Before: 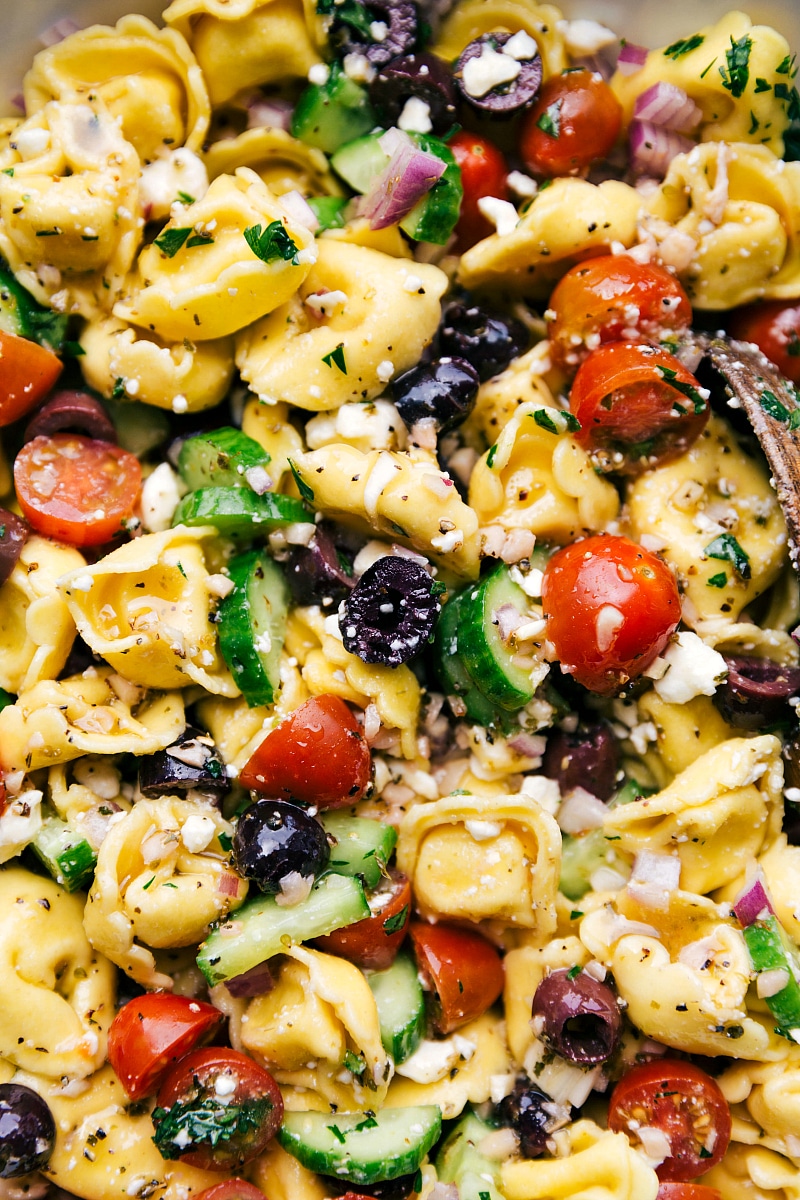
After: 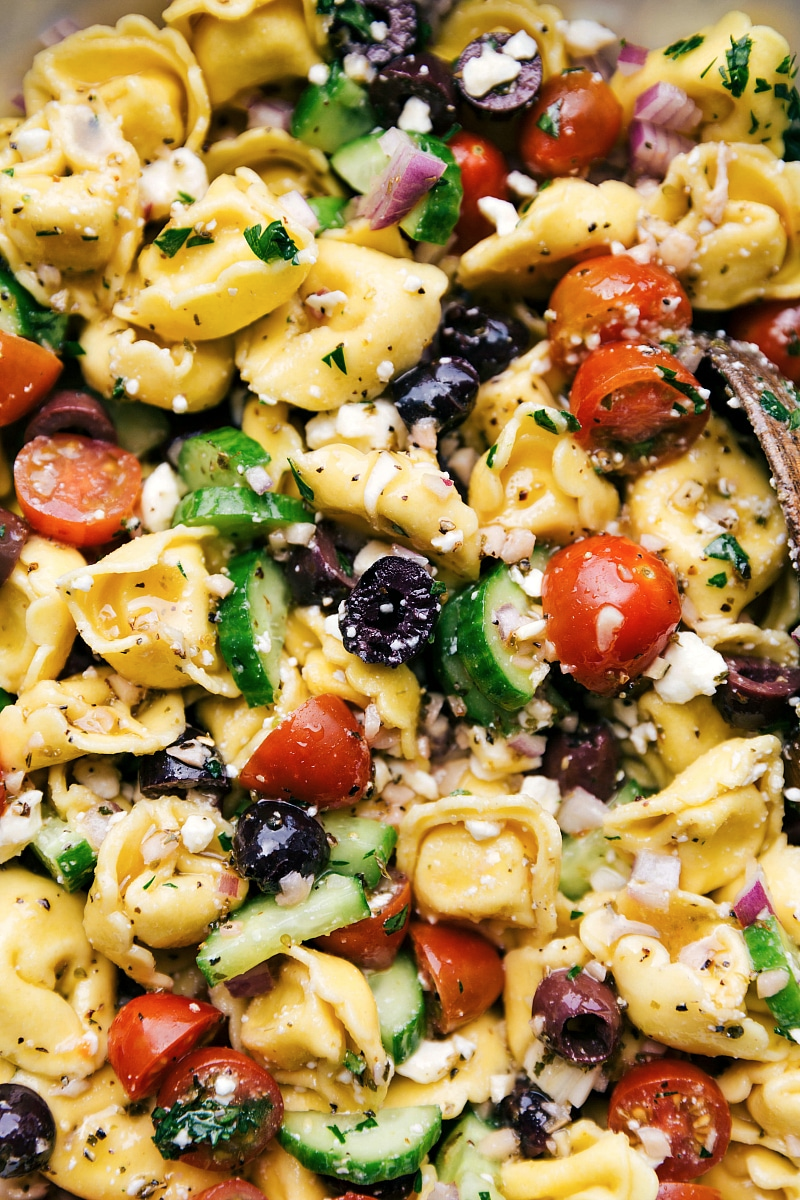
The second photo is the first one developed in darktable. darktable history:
contrast brightness saturation: saturation -0.062
